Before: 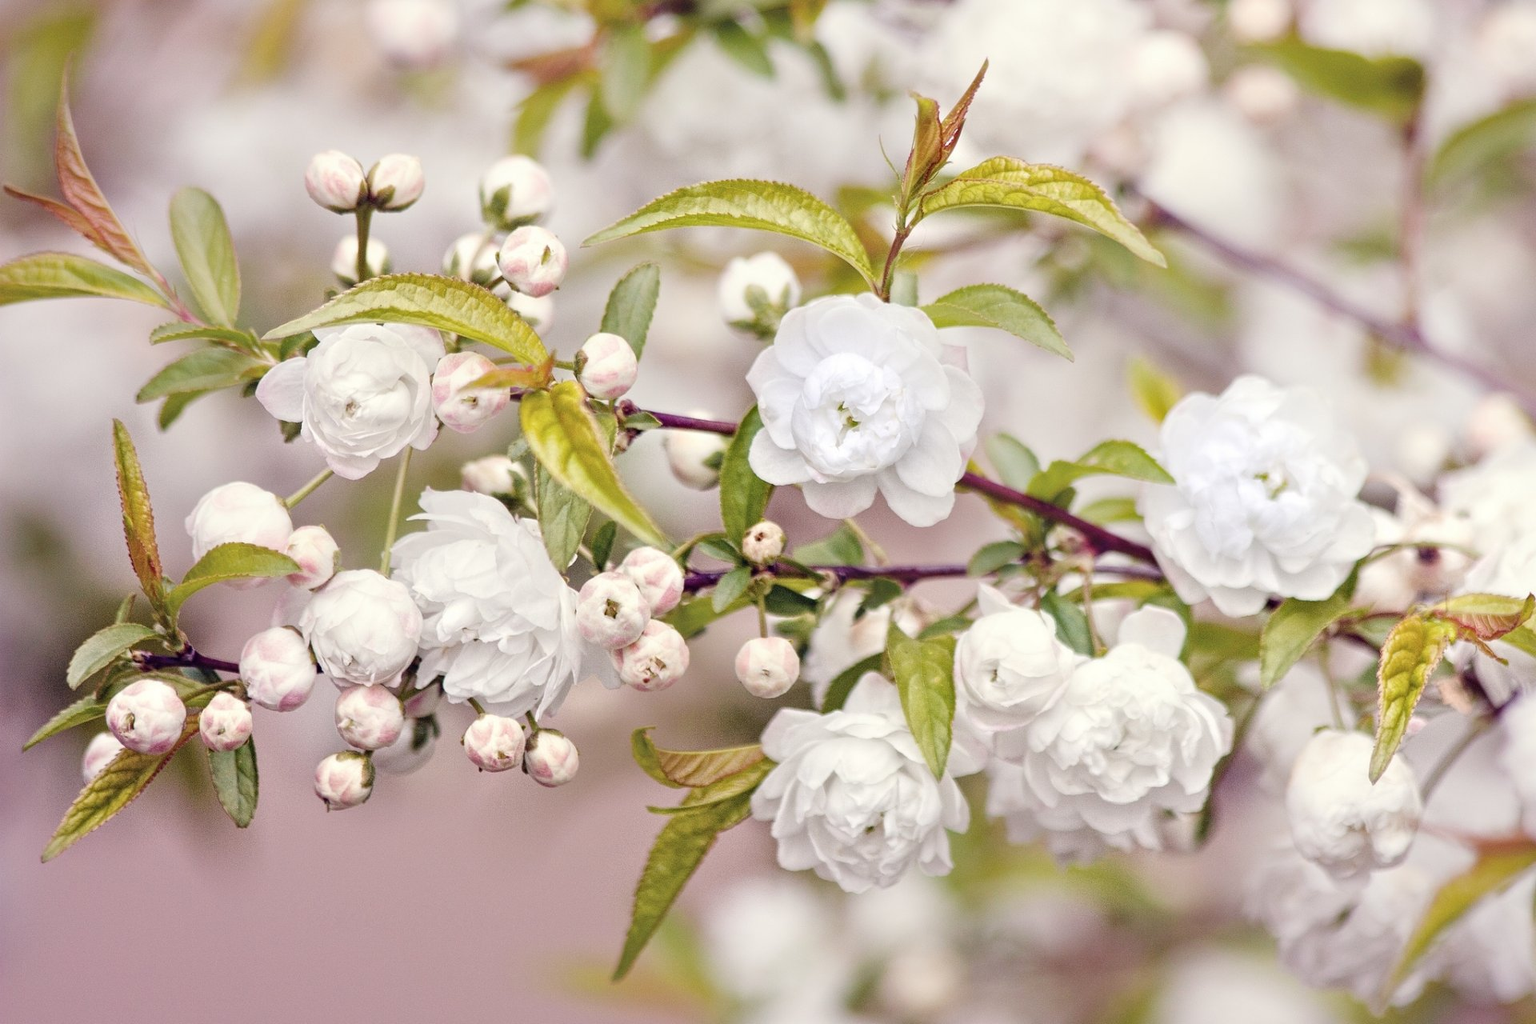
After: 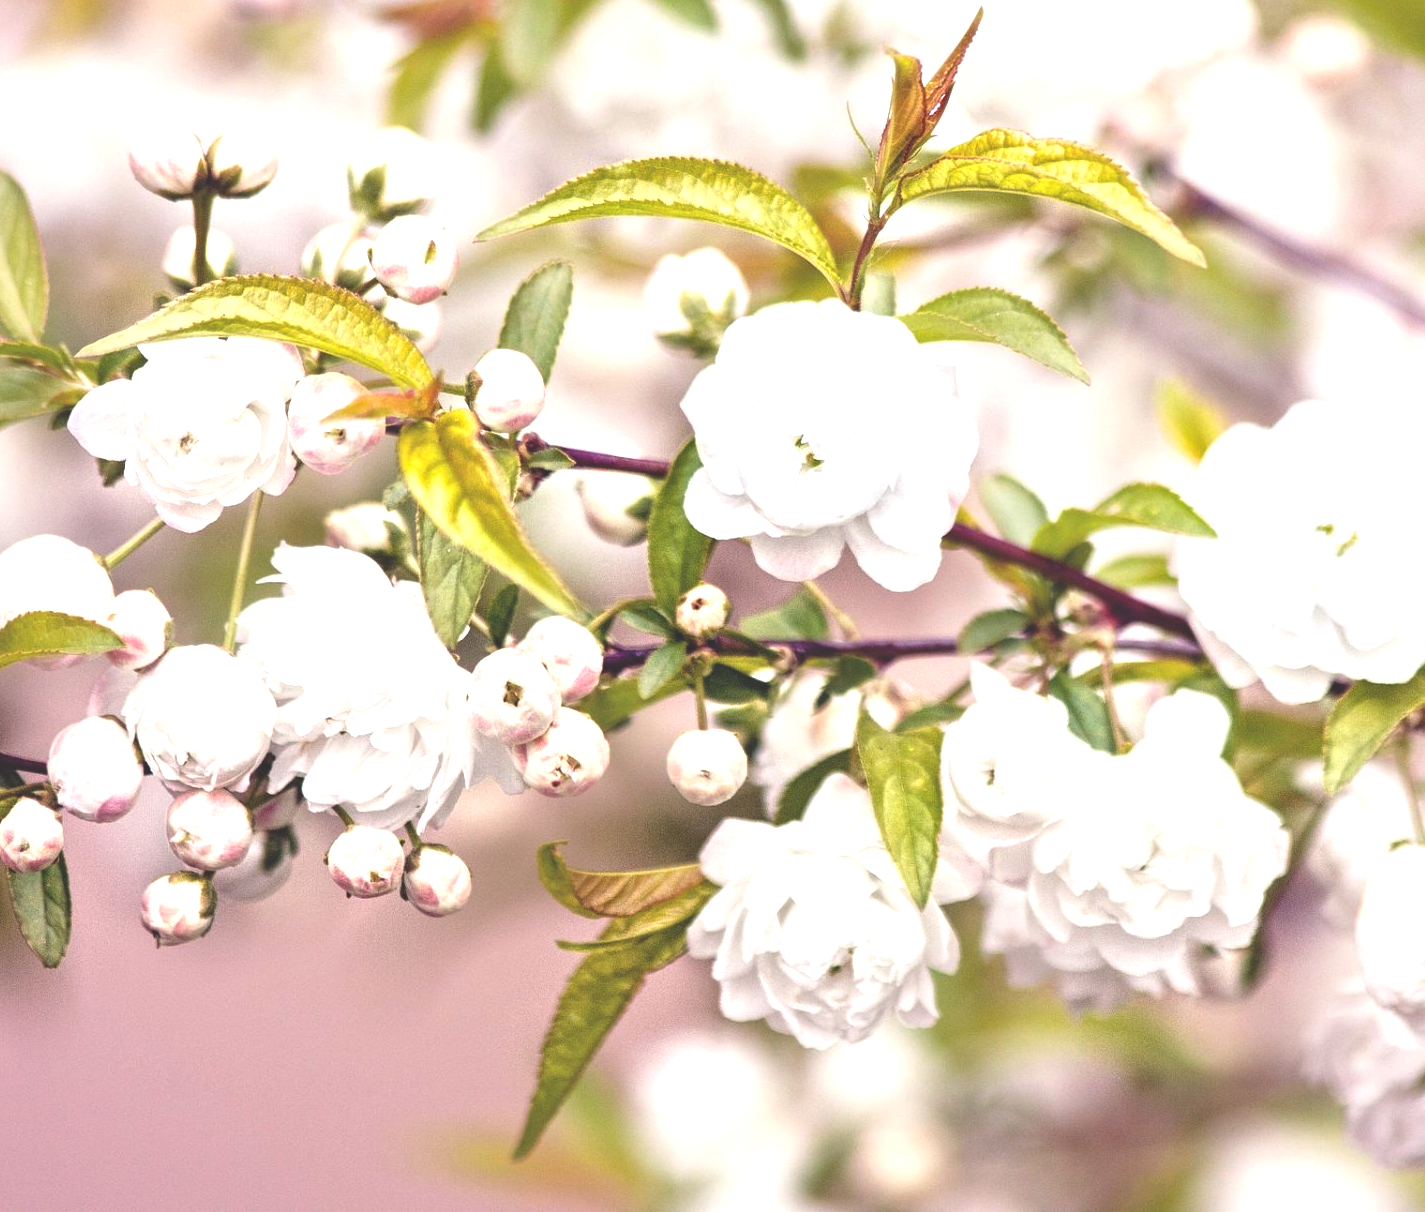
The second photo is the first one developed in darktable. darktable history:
crop and rotate: left 13.15%, top 5.251%, right 12.609%
exposure: black level correction 0, exposure 0.7 EV, compensate exposure bias true, compensate highlight preservation false
rgb curve: curves: ch0 [(0, 0.186) (0.314, 0.284) (0.775, 0.708) (1, 1)], compensate middle gray true, preserve colors none
